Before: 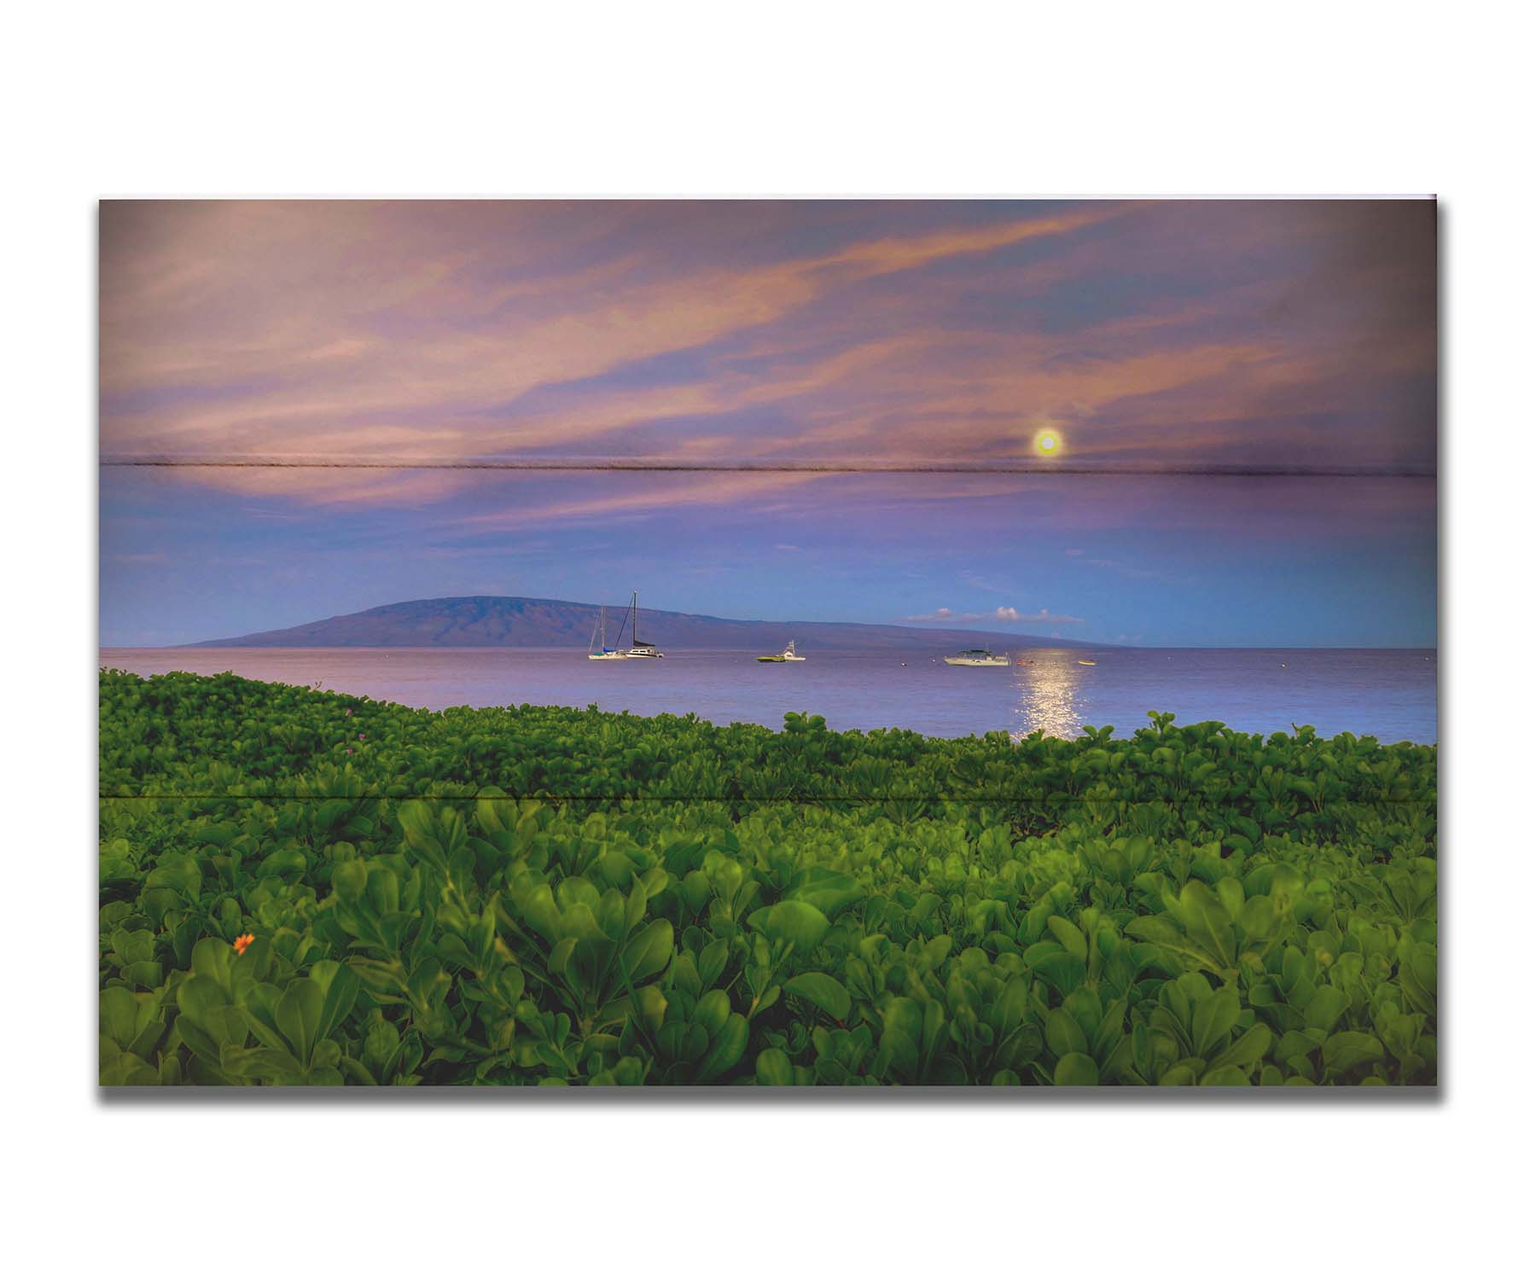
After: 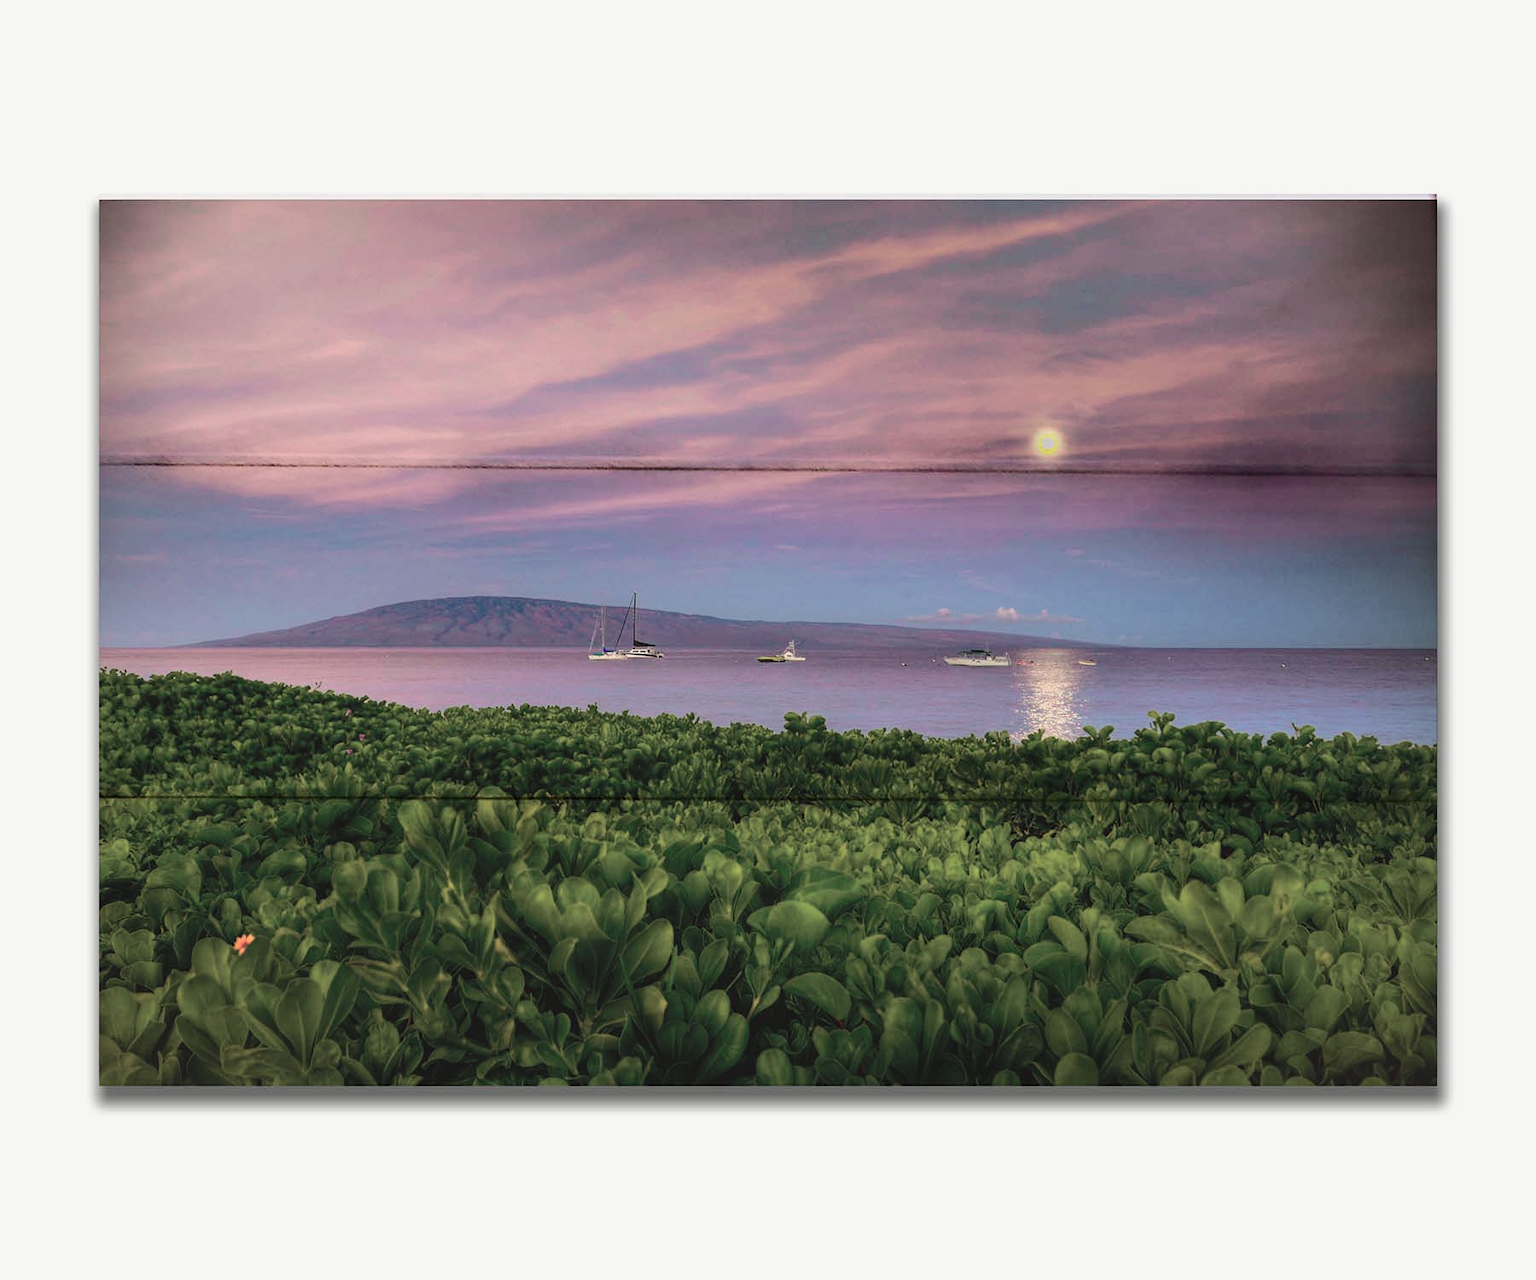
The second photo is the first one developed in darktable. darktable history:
tone curve: curves: ch0 [(0, 0) (0.058, 0.022) (0.265, 0.208) (0.41, 0.417) (0.485, 0.524) (0.638, 0.673) (0.845, 0.828) (0.994, 0.964)]; ch1 [(0, 0) (0.136, 0.146) (0.317, 0.34) (0.382, 0.408) (0.469, 0.482) (0.498, 0.497) (0.557, 0.573) (0.644, 0.643) (0.725, 0.765) (1, 1)]; ch2 [(0, 0) (0.352, 0.403) (0.45, 0.469) (0.502, 0.504) (0.54, 0.524) (0.592, 0.566) (0.638, 0.599) (1, 1)], color space Lab, independent channels, preserve colors none
color zones: curves: ch0 [(0, 0.558) (0.143, 0.559) (0.286, 0.529) (0.429, 0.505) (0.571, 0.5) (0.714, 0.5) (0.857, 0.5) (1, 0.558)]; ch1 [(0, 0.469) (0.01, 0.469) (0.12, 0.446) (0.248, 0.469) (0.5, 0.5) (0.748, 0.5) (0.99, 0.469) (1, 0.469)]
